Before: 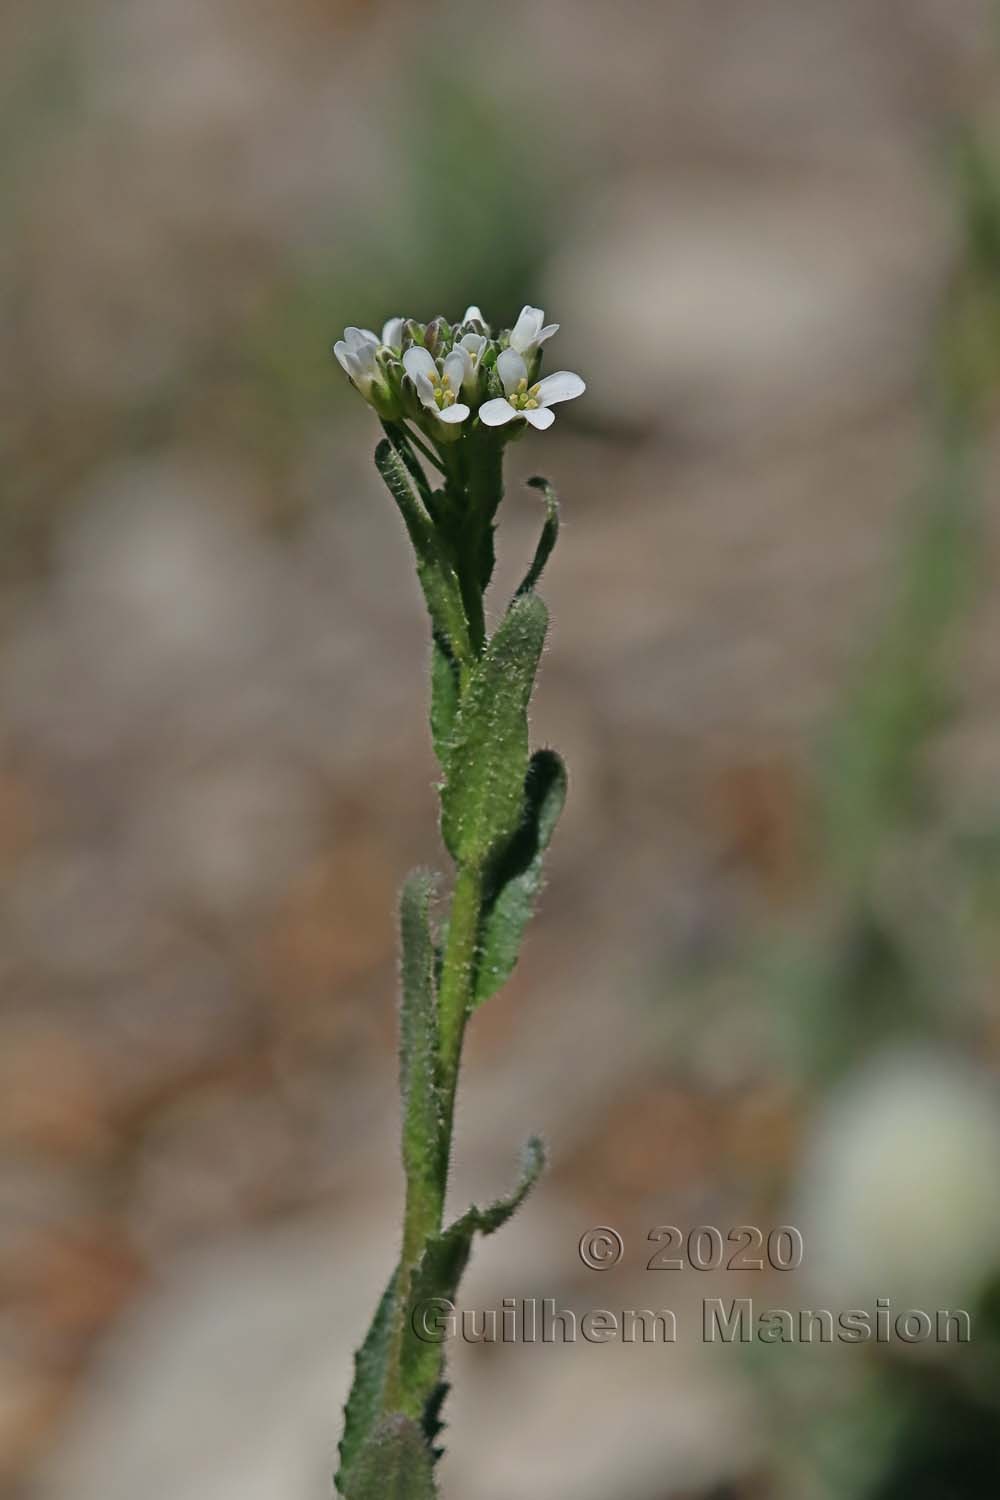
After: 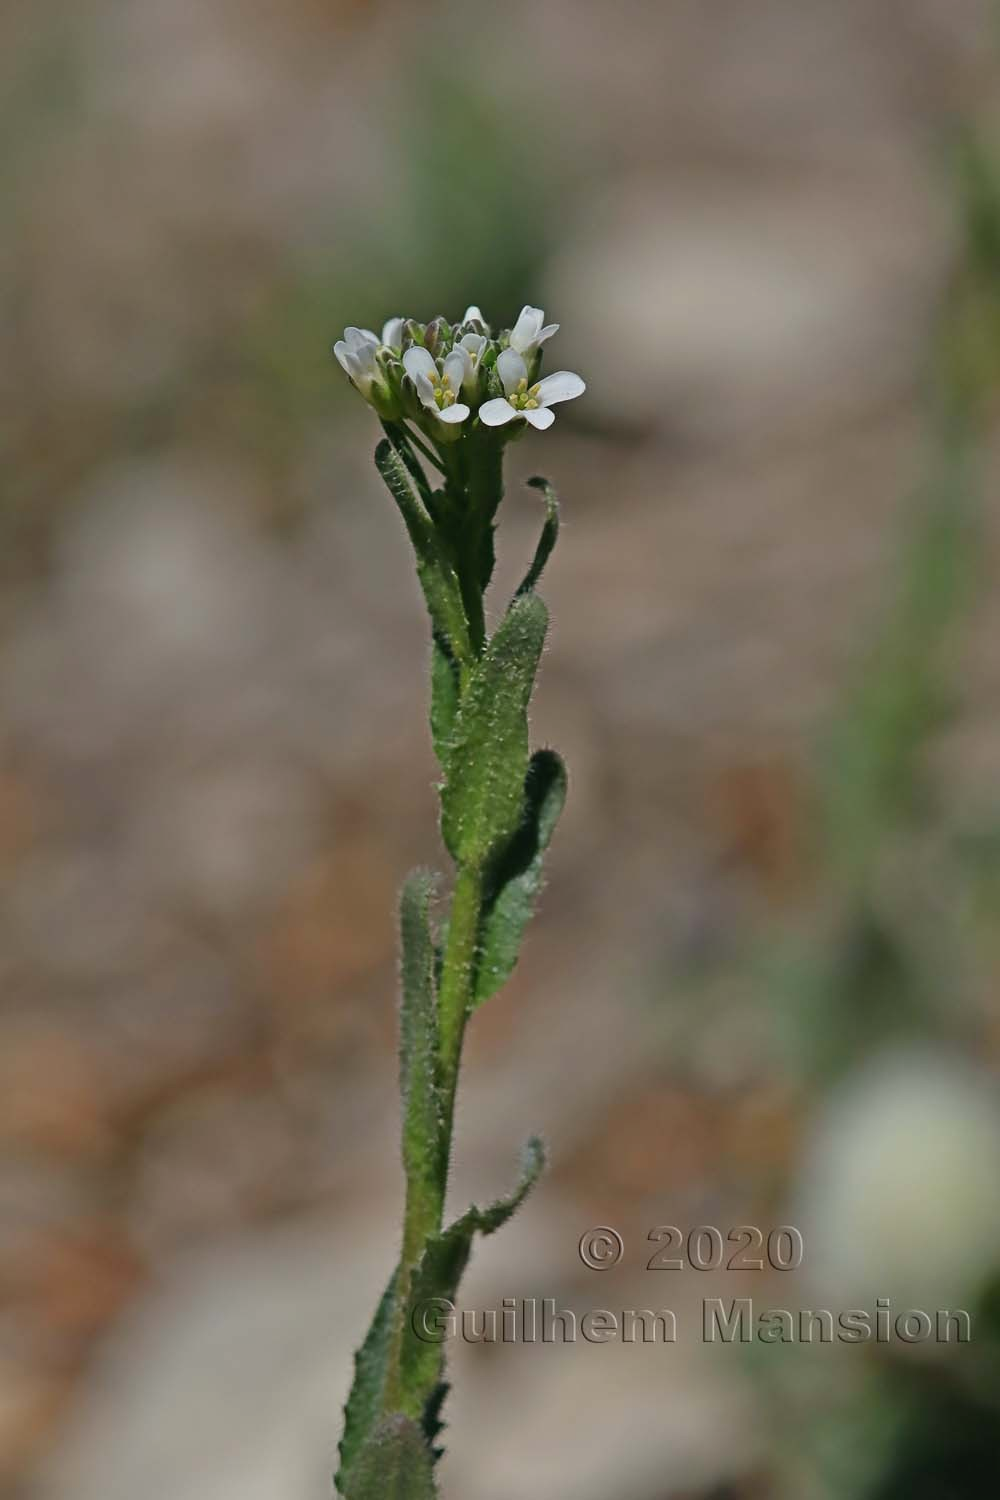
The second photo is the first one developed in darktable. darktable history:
contrast brightness saturation: contrast -0.023, brightness -0.014, saturation 0.041
